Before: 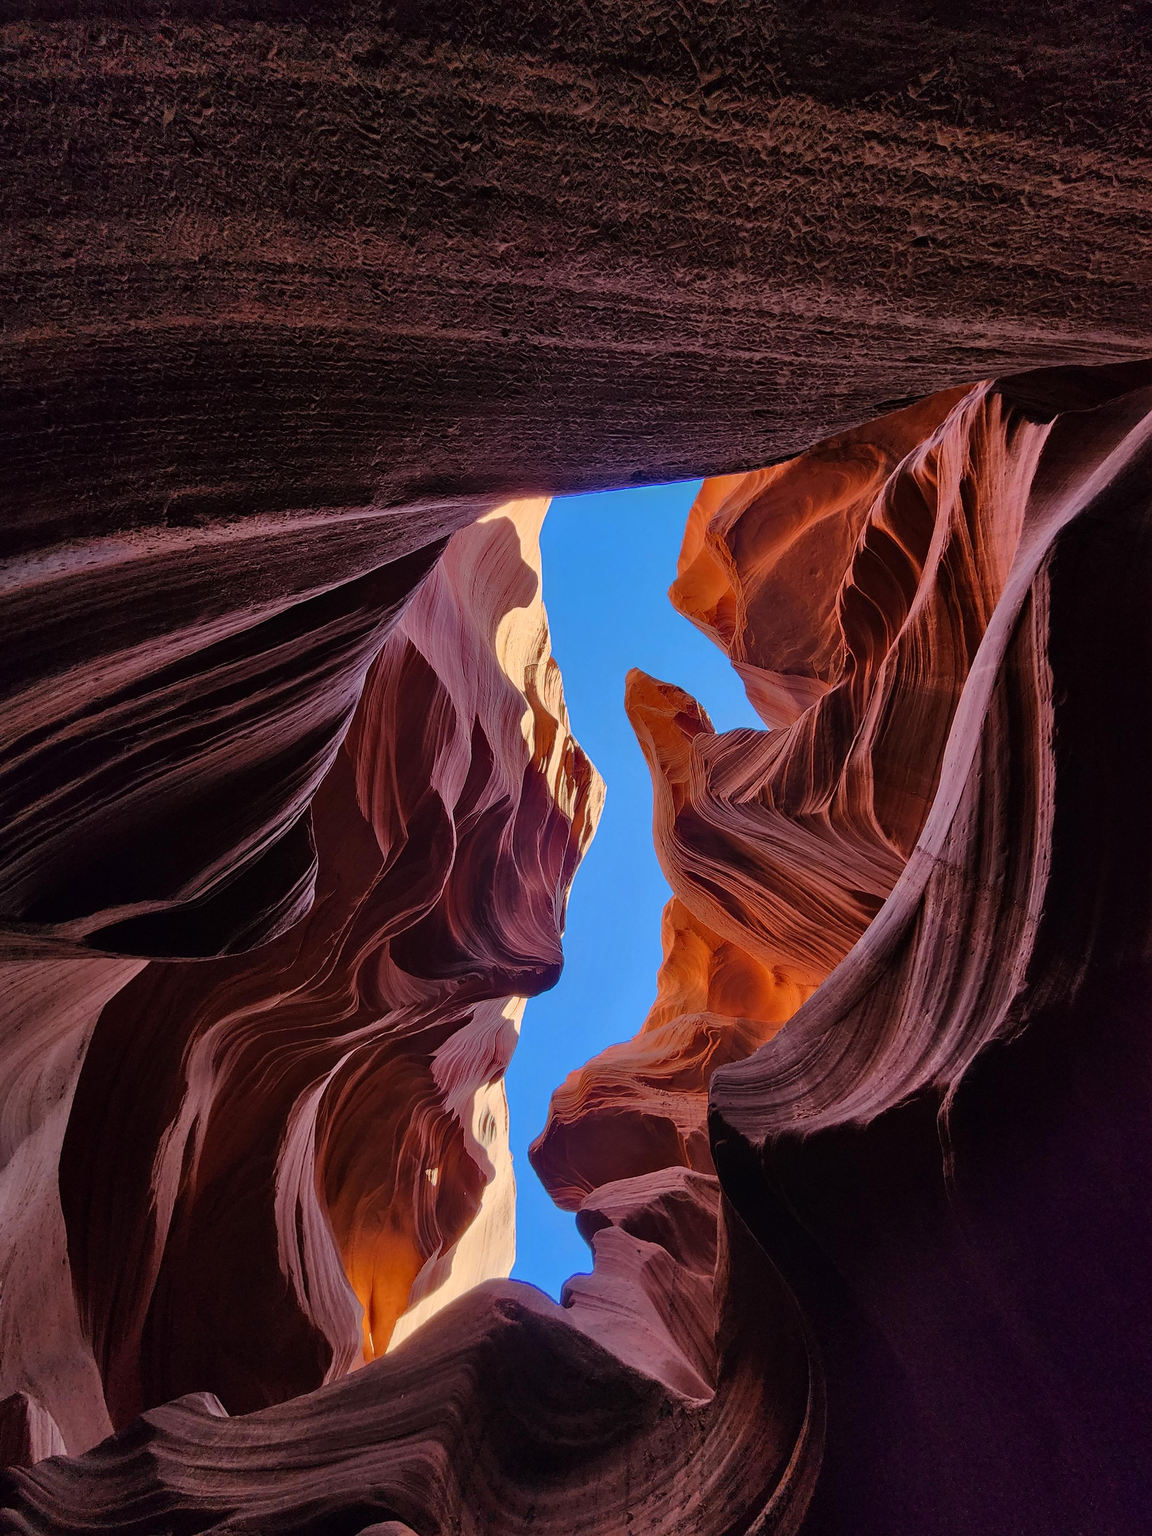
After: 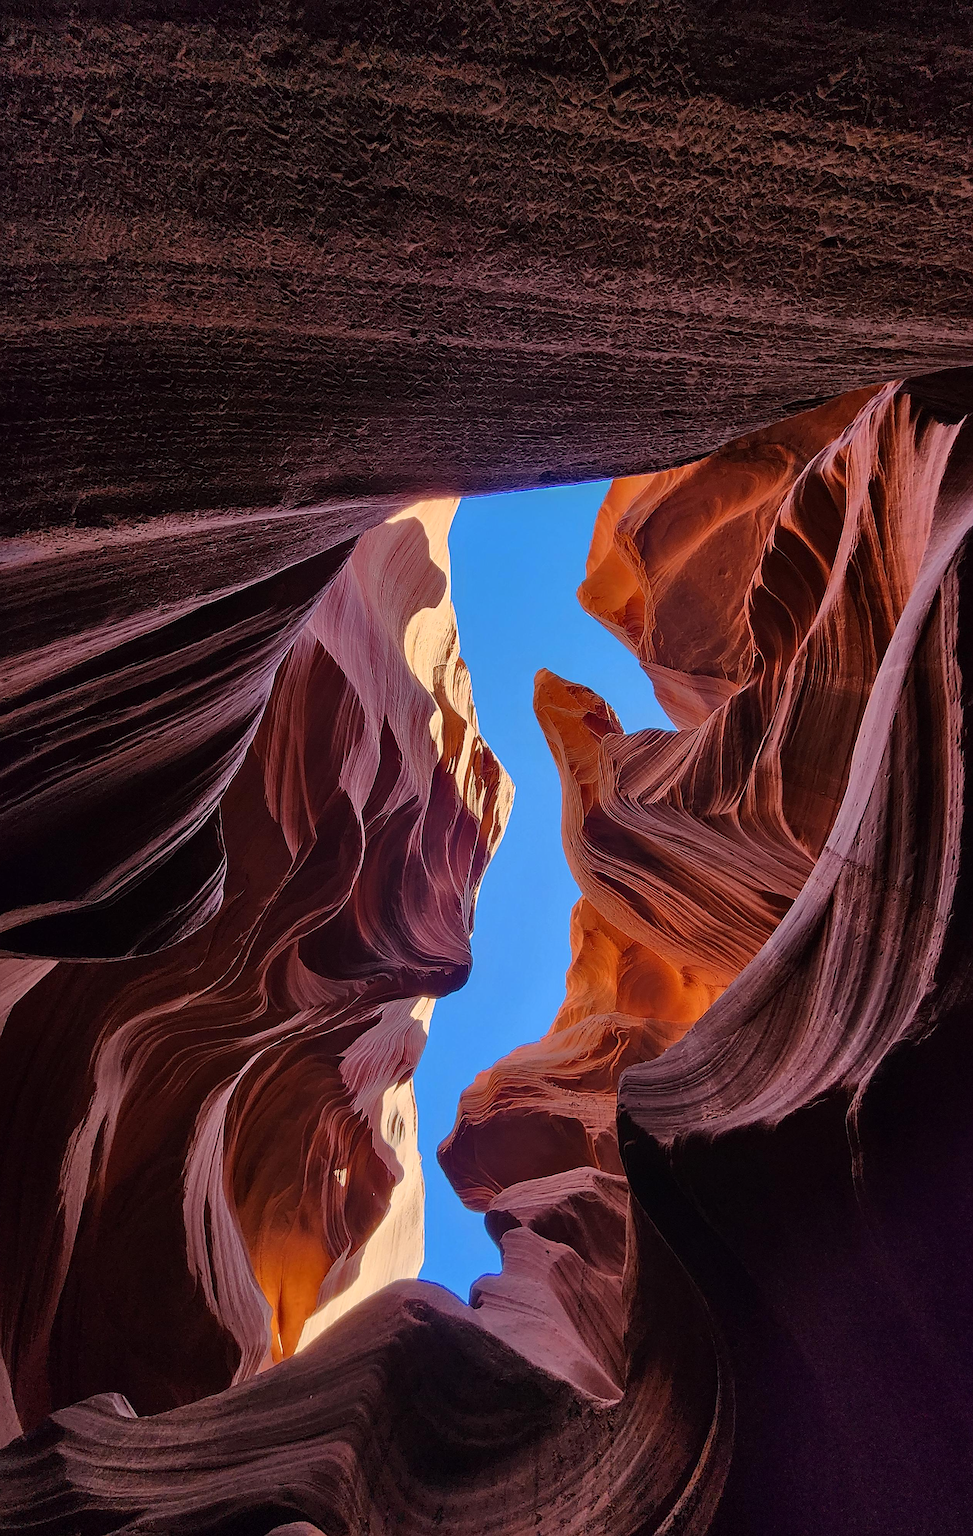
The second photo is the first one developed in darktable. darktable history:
sharpen: on, module defaults
exposure: exposure 0.024 EV, compensate exposure bias true, compensate highlight preservation false
crop: left 7.968%, right 7.524%
vignetting: fall-off start 99.79%, dithering 8-bit output
tone equalizer: on, module defaults
